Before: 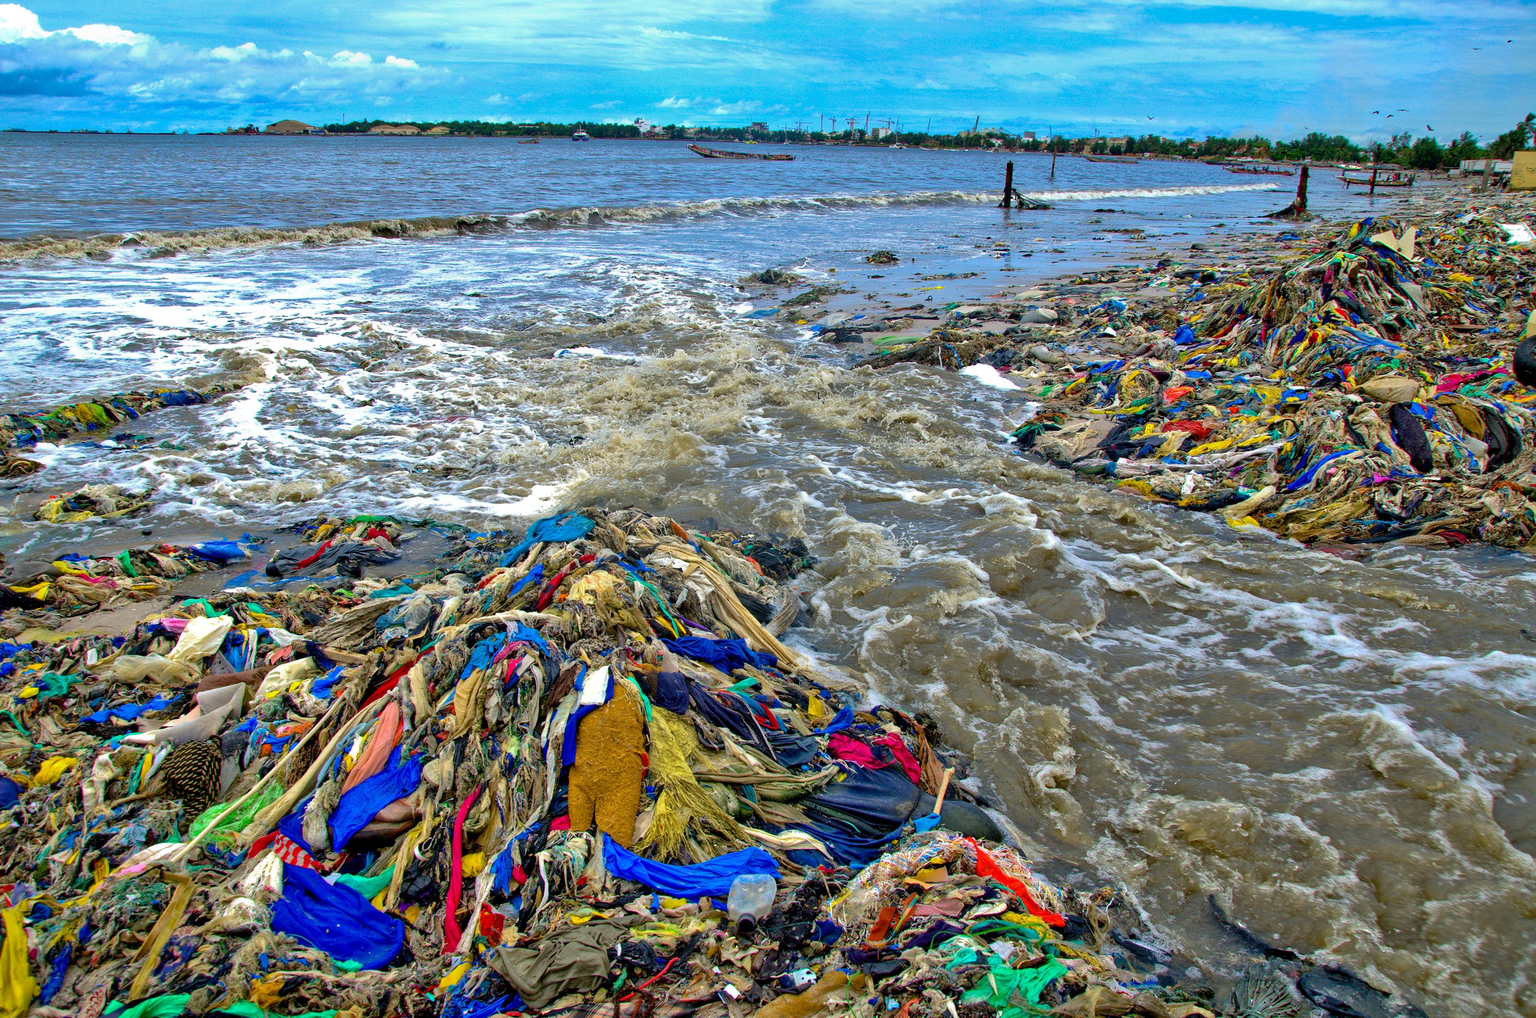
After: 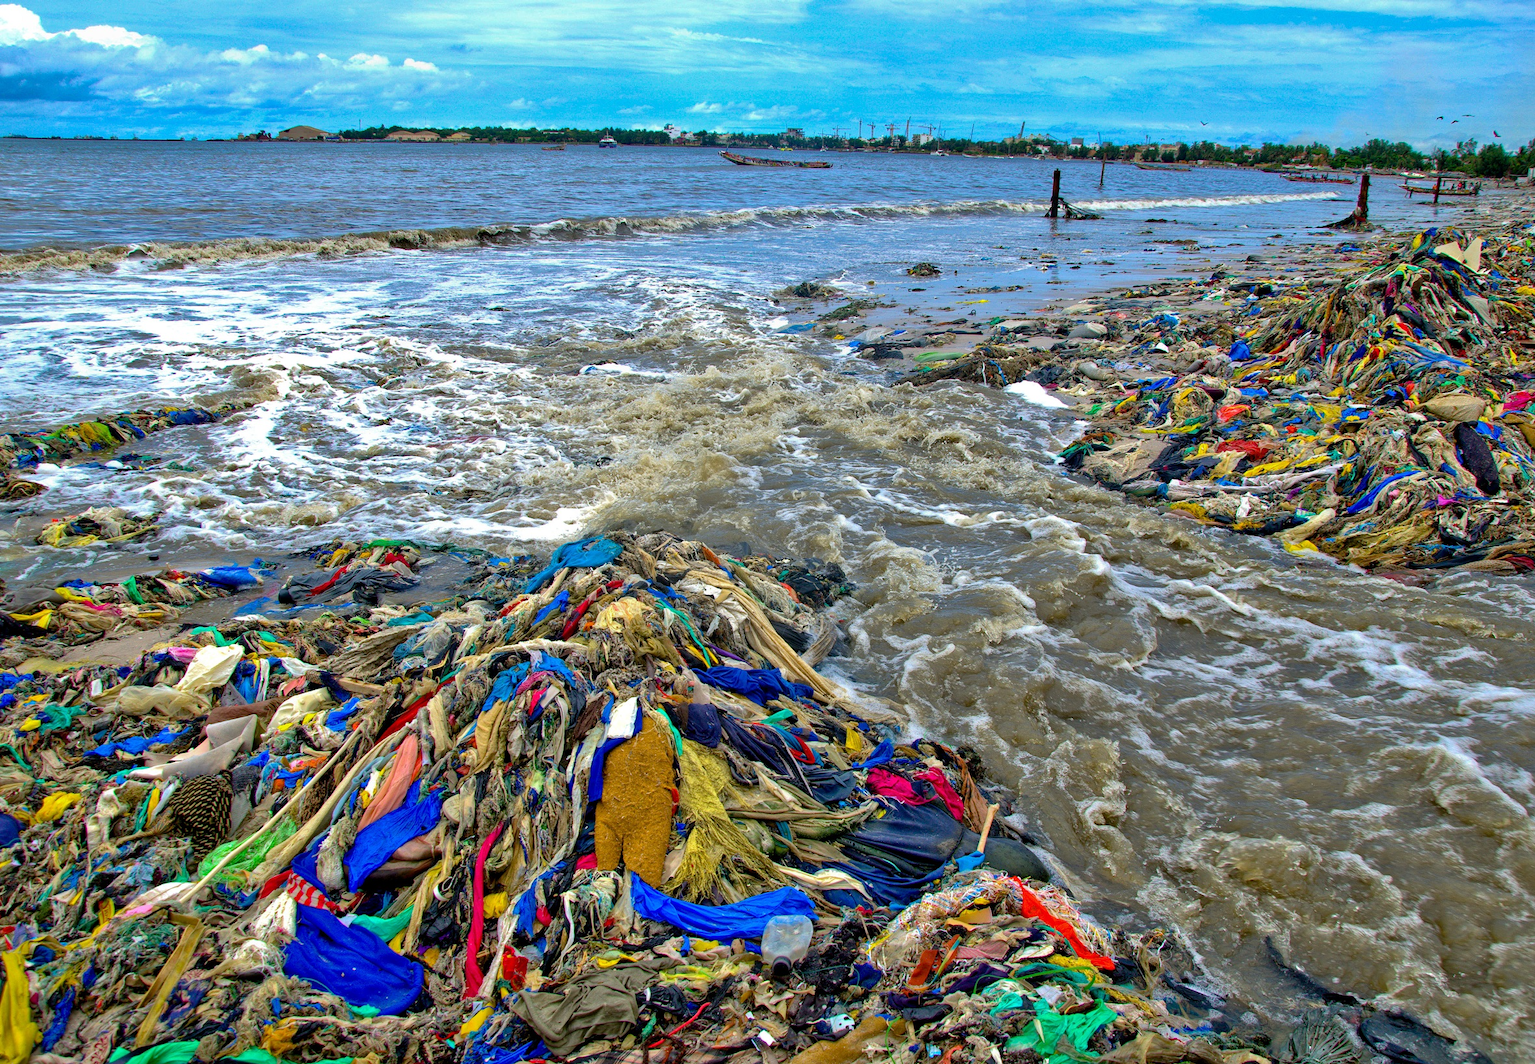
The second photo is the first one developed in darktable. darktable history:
crop: right 4.429%, bottom 0.033%
